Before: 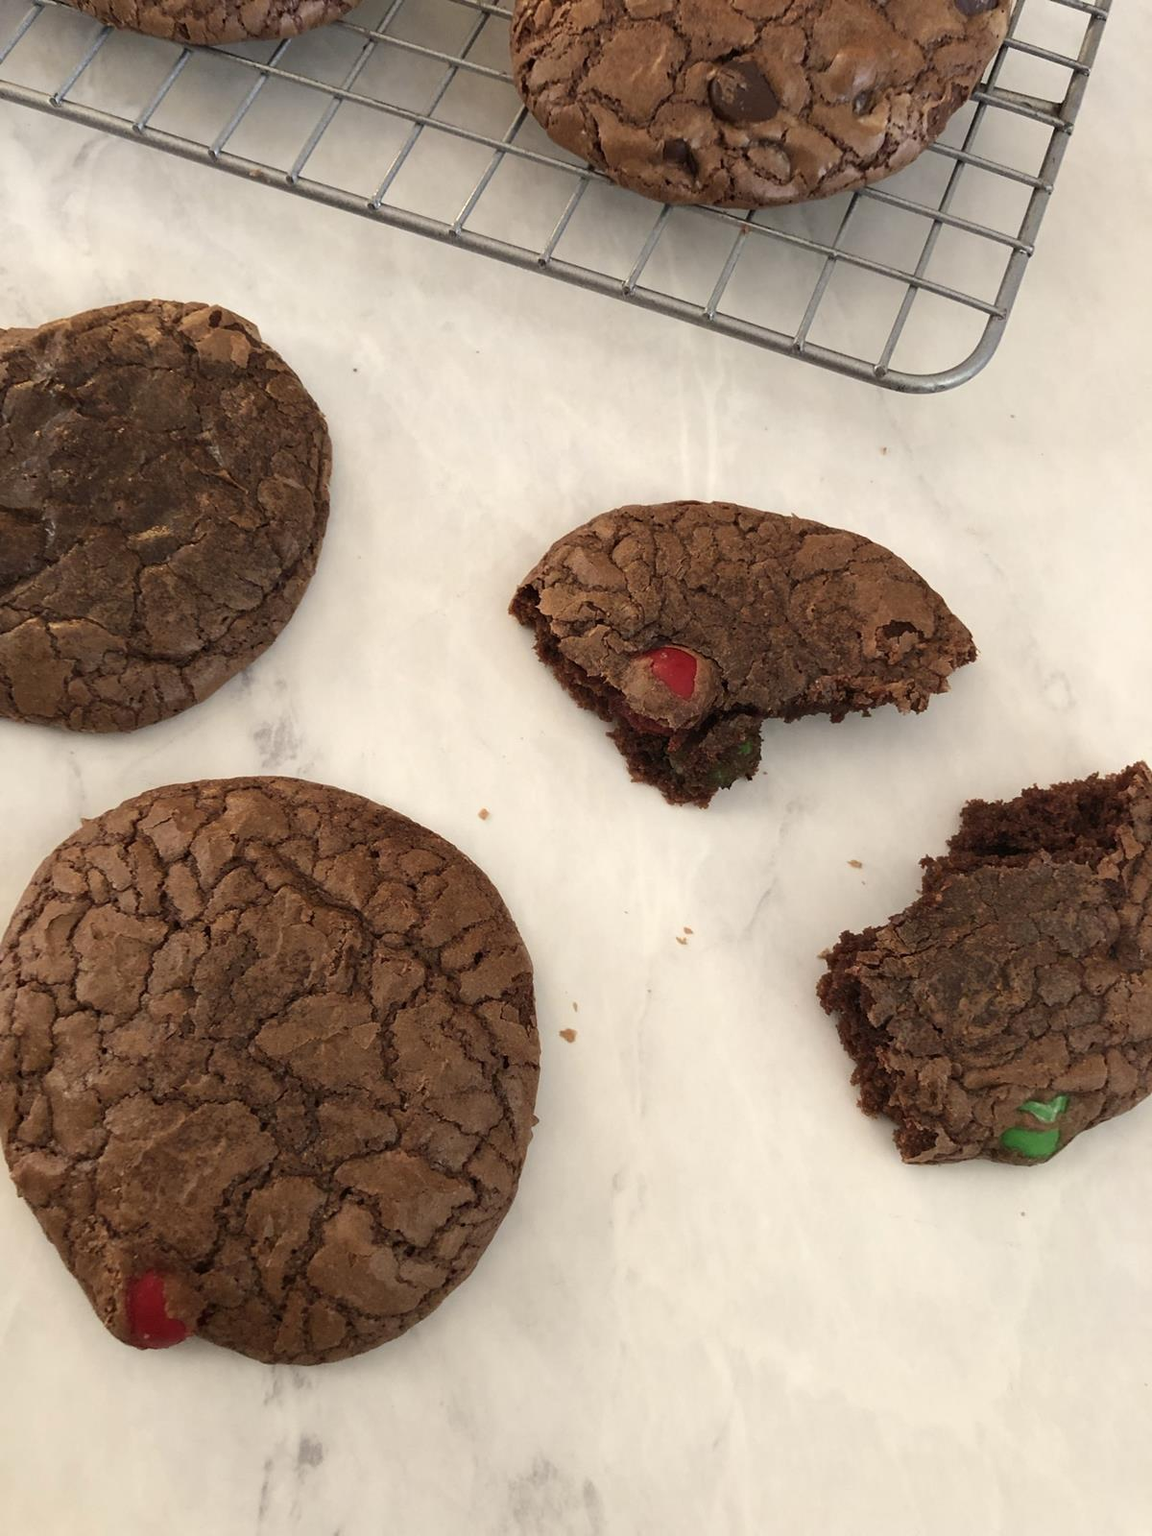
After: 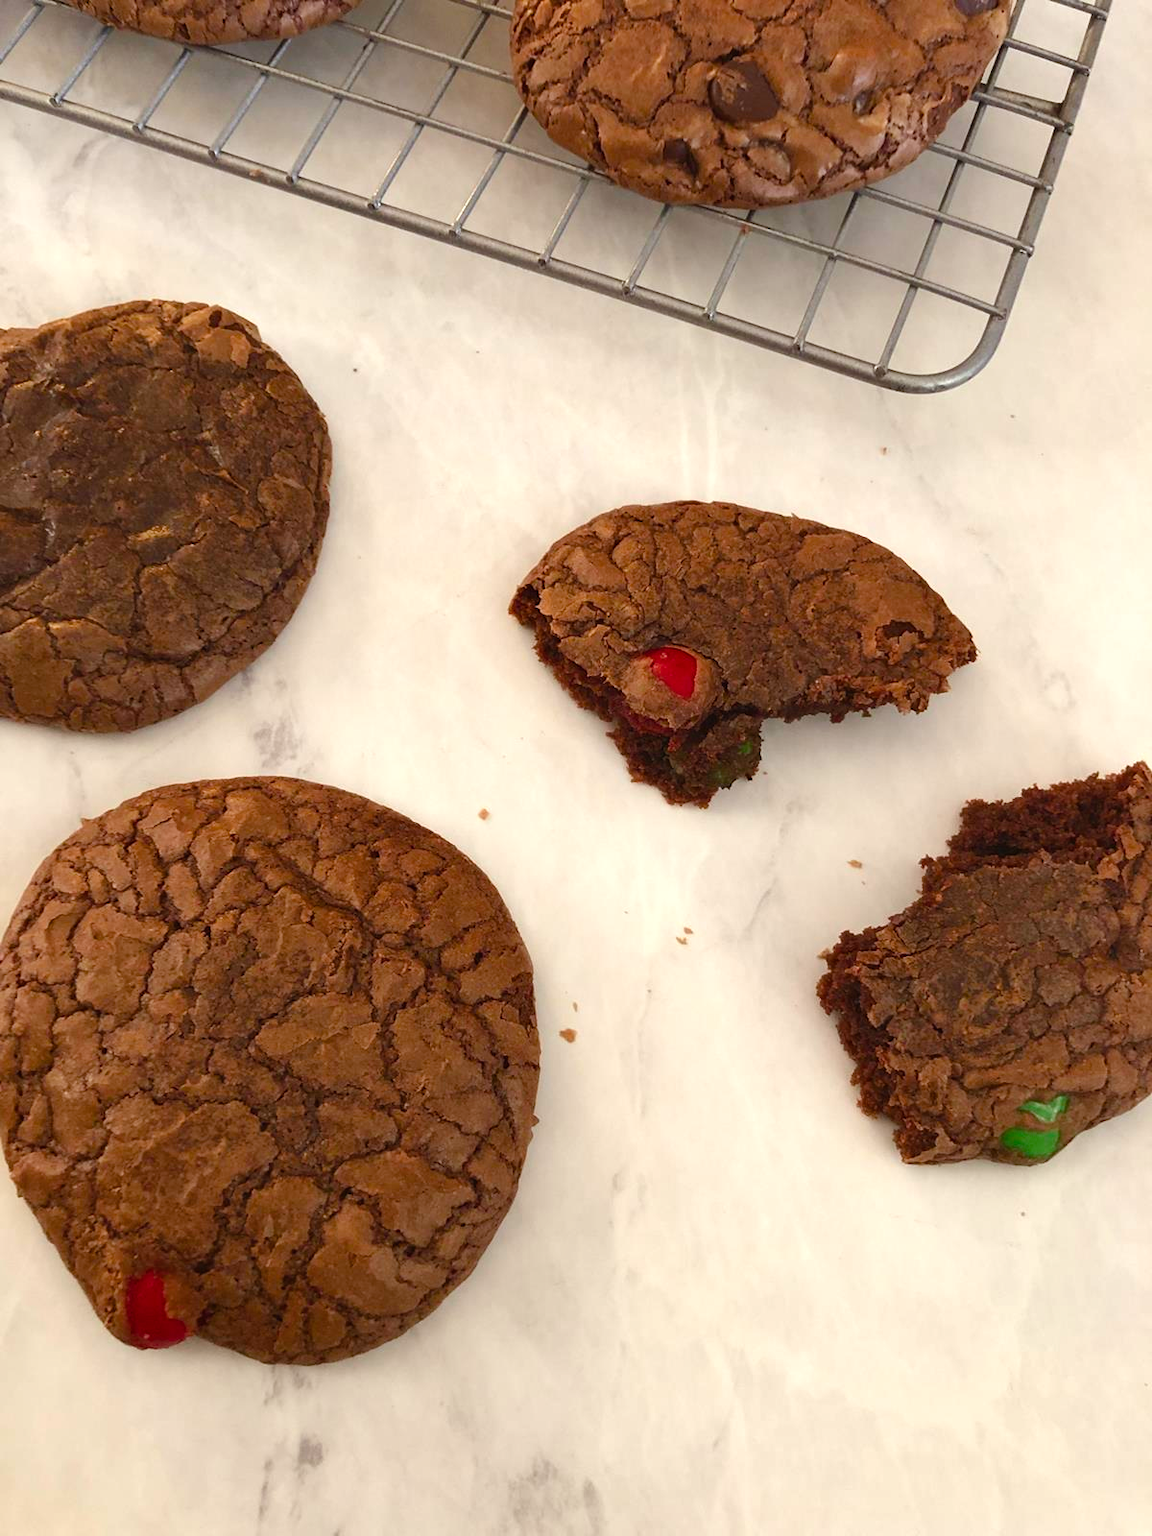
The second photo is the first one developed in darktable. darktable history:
color balance rgb: power › luminance 1.121%, power › chroma 0.414%, power › hue 31.09°, global offset › luminance 0.243%, global offset › hue 171.65°, perceptual saturation grading › global saturation 15.505%, perceptual saturation grading › highlights -19.493%, perceptual saturation grading › shadows 19.153%, global vibrance 14.66%
levels: levels [0, 0.476, 0.951]
shadows and highlights: shadows 37.02, highlights -27.71, soften with gaussian
